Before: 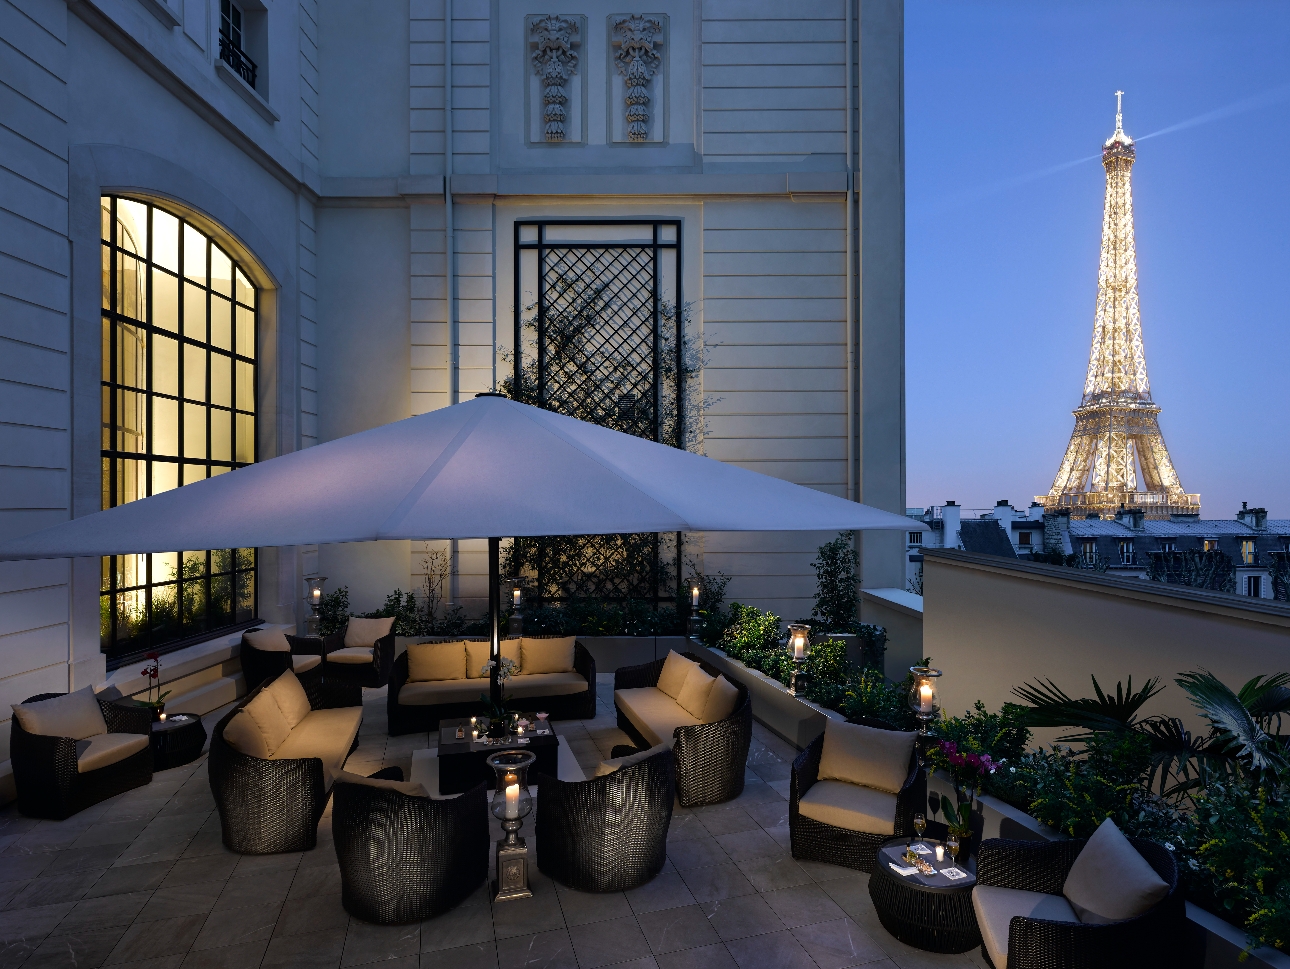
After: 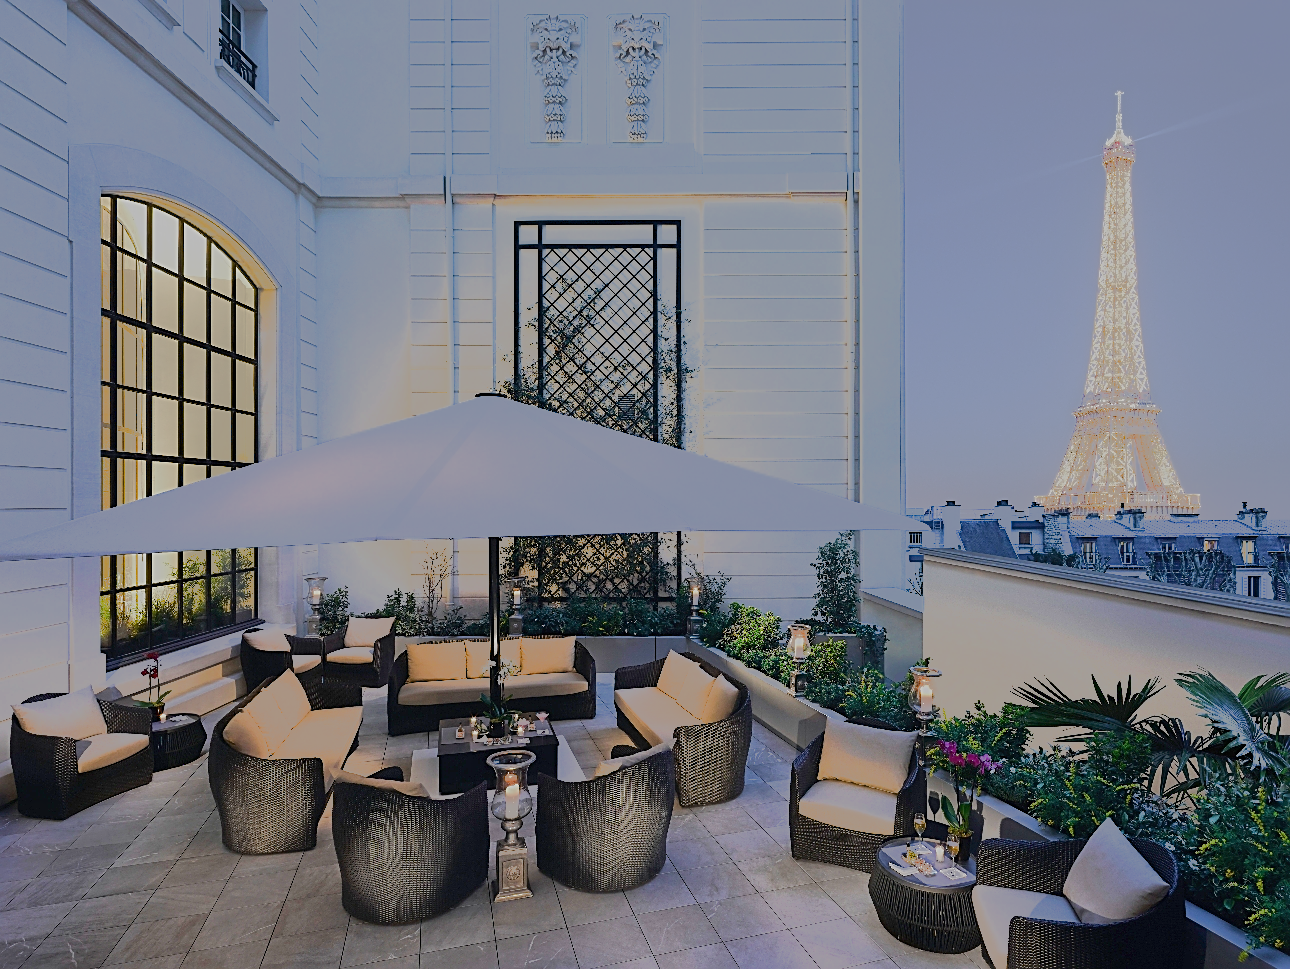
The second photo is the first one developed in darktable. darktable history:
exposure: black level correction 0, exposure 2.393 EV, compensate highlight preservation false
contrast equalizer: octaves 7, y [[0.545, 0.572, 0.59, 0.59, 0.571, 0.545], [0.5 ×6], [0.5 ×6], [0 ×6], [0 ×6]], mix -0.305
filmic rgb: black relative exposure -13.14 EV, white relative exposure 4 EV, threshold 6 EV, target white luminance 85.014%, hardness 6.3, latitude 42.26%, contrast 0.867, shadows ↔ highlights balance 8.24%, iterations of high-quality reconstruction 0, enable highlight reconstruction true
sharpen: on, module defaults
